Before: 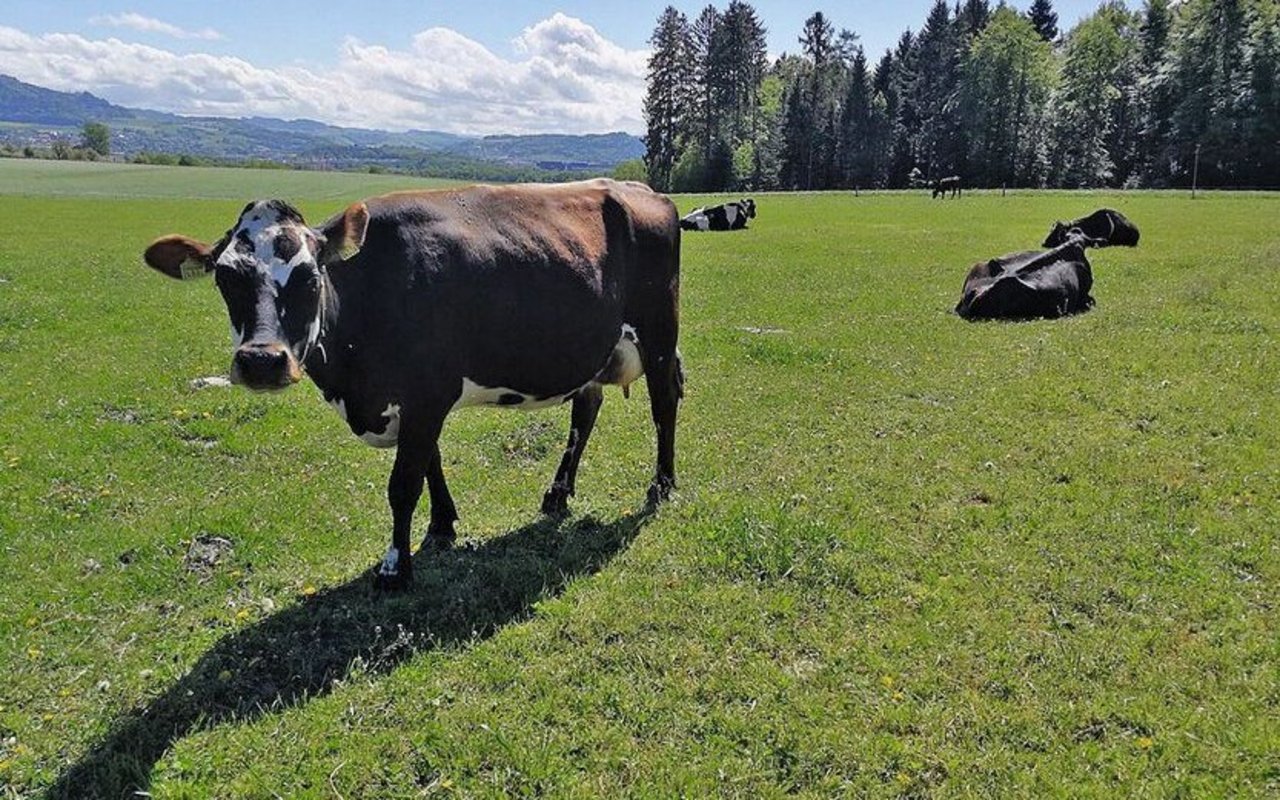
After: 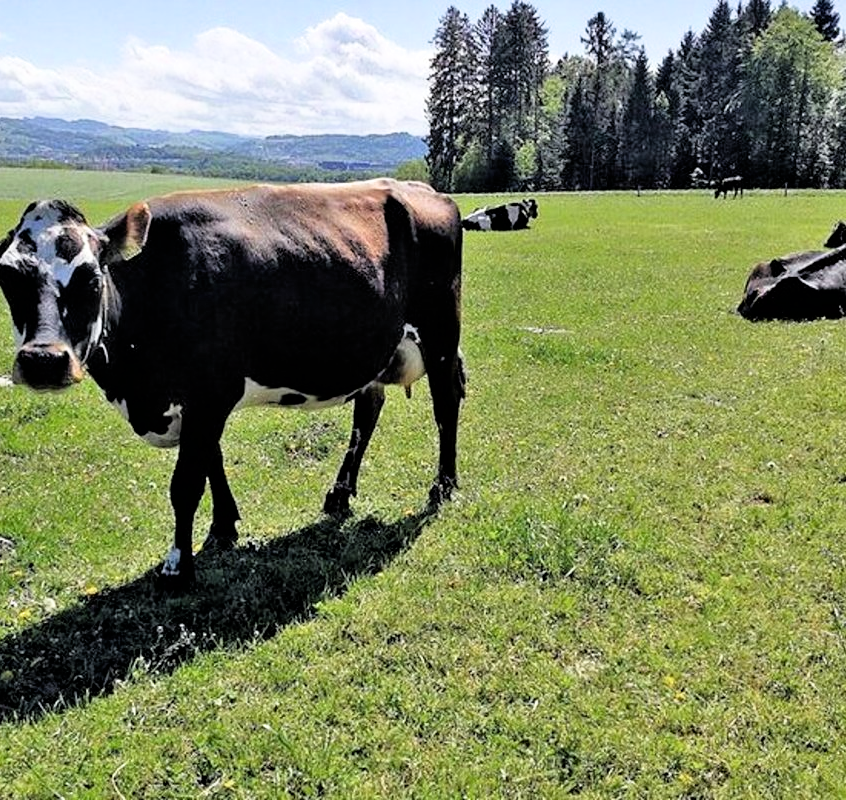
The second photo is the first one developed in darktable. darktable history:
filmic rgb: black relative exposure -4.96 EV, white relative exposure 2.82 EV, hardness 3.71
exposure: black level correction 0.001, exposure 0.499 EV, compensate highlight preservation false
crop: left 17.06%, right 16.825%
